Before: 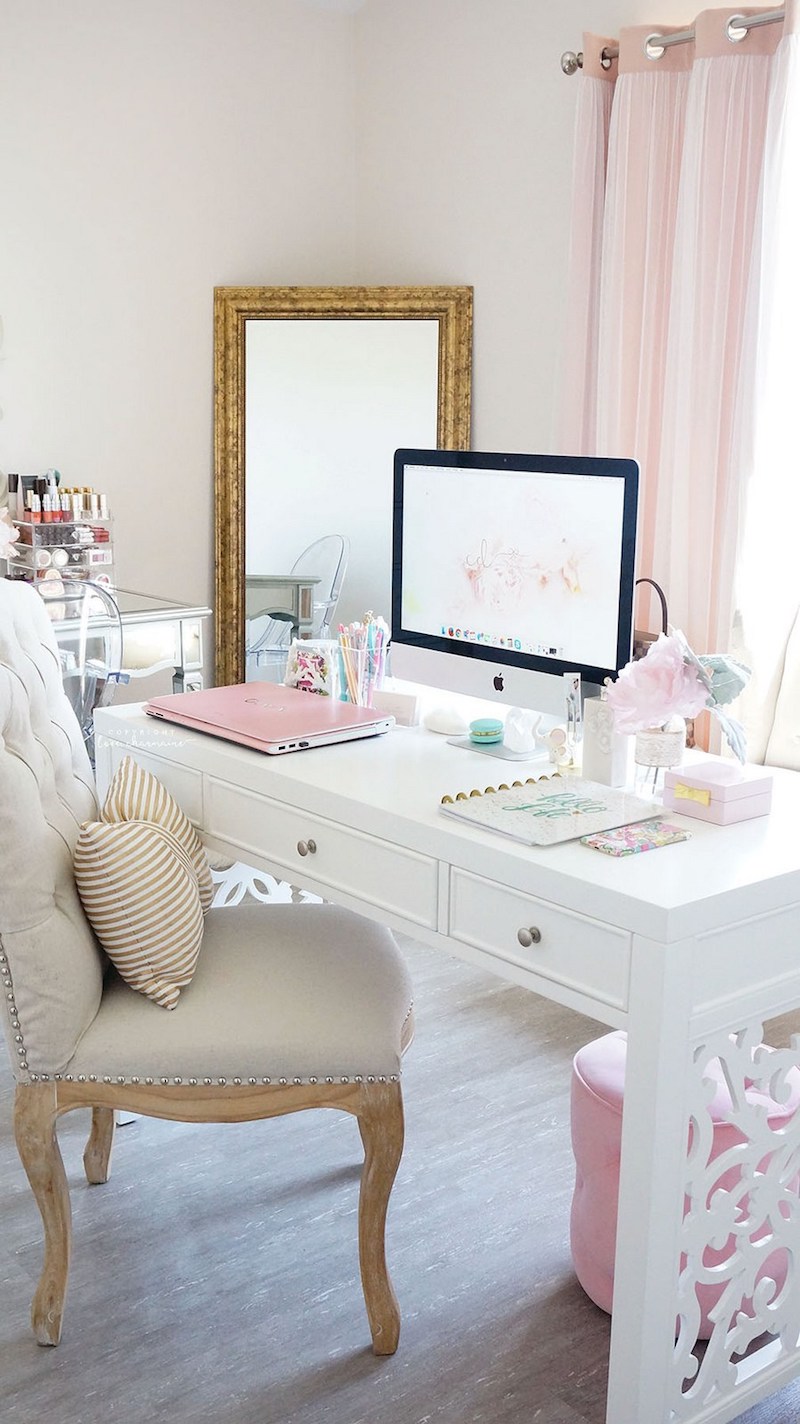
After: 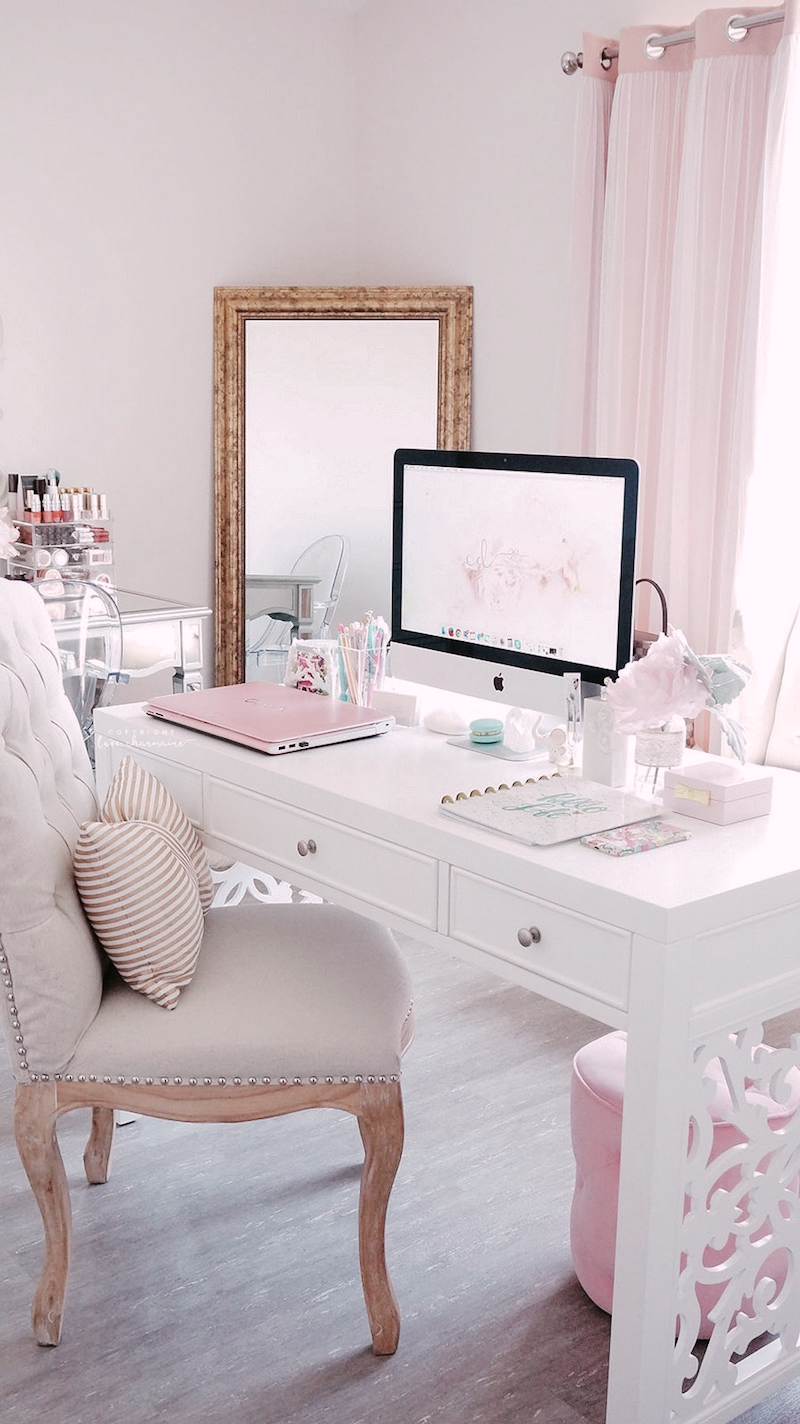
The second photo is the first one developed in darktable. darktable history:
tone curve: curves: ch0 [(0, 0) (0.003, 0.012) (0.011, 0.014) (0.025, 0.02) (0.044, 0.034) (0.069, 0.047) (0.1, 0.063) (0.136, 0.086) (0.177, 0.131) (0.224, 0.183) (0.277, 0.243) (0.335, 0.317) (0.399, 0.403) (0.468, 0.488) (0.543, 0.573) (0.623, 0.649) (0.709, 0.718) (0.801, 0.795) (0.898, 0.872) (1, 1)], preserve colors none
color look up table: target L [95.05, 93.72, 89.51, 91.18, 88.12, 77.58, 73.05, 62.15, 62.19, 50.66, 44.26, 10.07, 200.55, 89.78, 79.38, 66.43, 68.06, 58.24, 53.7, 51.26, 49.56, 53.99, 37.7, 33.85, 30, 30.27, 10.92, 78.48, 78.76, 75.83, 61.4, 58.38, 51, 48.87, 48.32, 43.87, 33.73, 37.89, 32.74, 33.69, 27.31, 17.66, 7.488, 1.573, 94.15, 81.93, 60.96, 57.95, 33.29], target a [-9.823, -13.65, -35.57, -38.4, 3.082, -19.88, -42.92, -0.33, -5.119, -29.19, -25.96, -8.958, 0, 7.161, 20.05, 44.11, 22.1, 61.83, 63.41, 71.52, 71.78, 20.85, 9.281, 14.43, 41.82, 41.44, 27.73, 20.1, 16.27, 33.53, 57.56, -6.823, 76.15, 71.27, 41.81, -6.101, 48.13, 31.04, 20.51, 46.95, 2.6, 30.46, 18.98, 8.845, -15.63, -34.03, -4.68, -21.44, -10.47], target b [10.27, 33.95, 17.14, -1.533, 2.316, 14.03, 30.66, 35.06, 11.42, -0.217, 17.85, 6.088, 0, 18.73, 41.46, 21.49, 9.938, 8.491, 42.68, 55.03, 34.93, 30.74, 1.13, 20.81, 28.3, 38.06, 14.36, -12.32, -2.097, -1.774, -13.02, -29.8, -13.37, 1.902, -32.1, -41.92, -24.51, 0.109, -18.86, 4.245, -30.05, -51.97, -32.19, -1.602, -4.221, -14.97, -14.83, -9.188, -15.37], num patches 49
